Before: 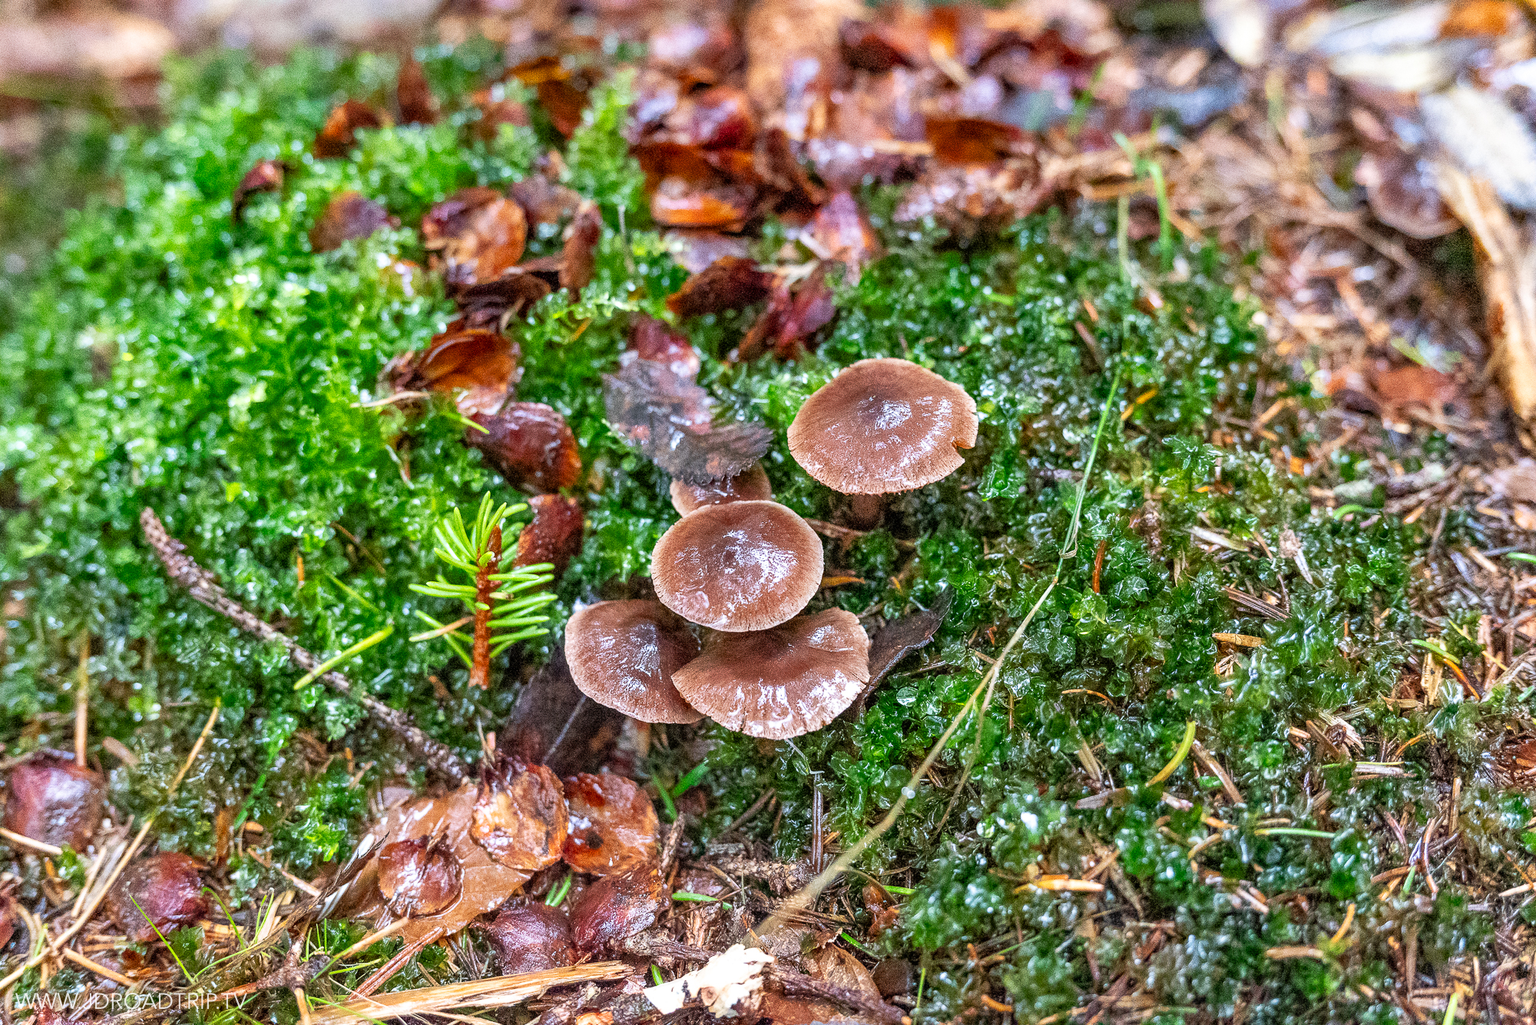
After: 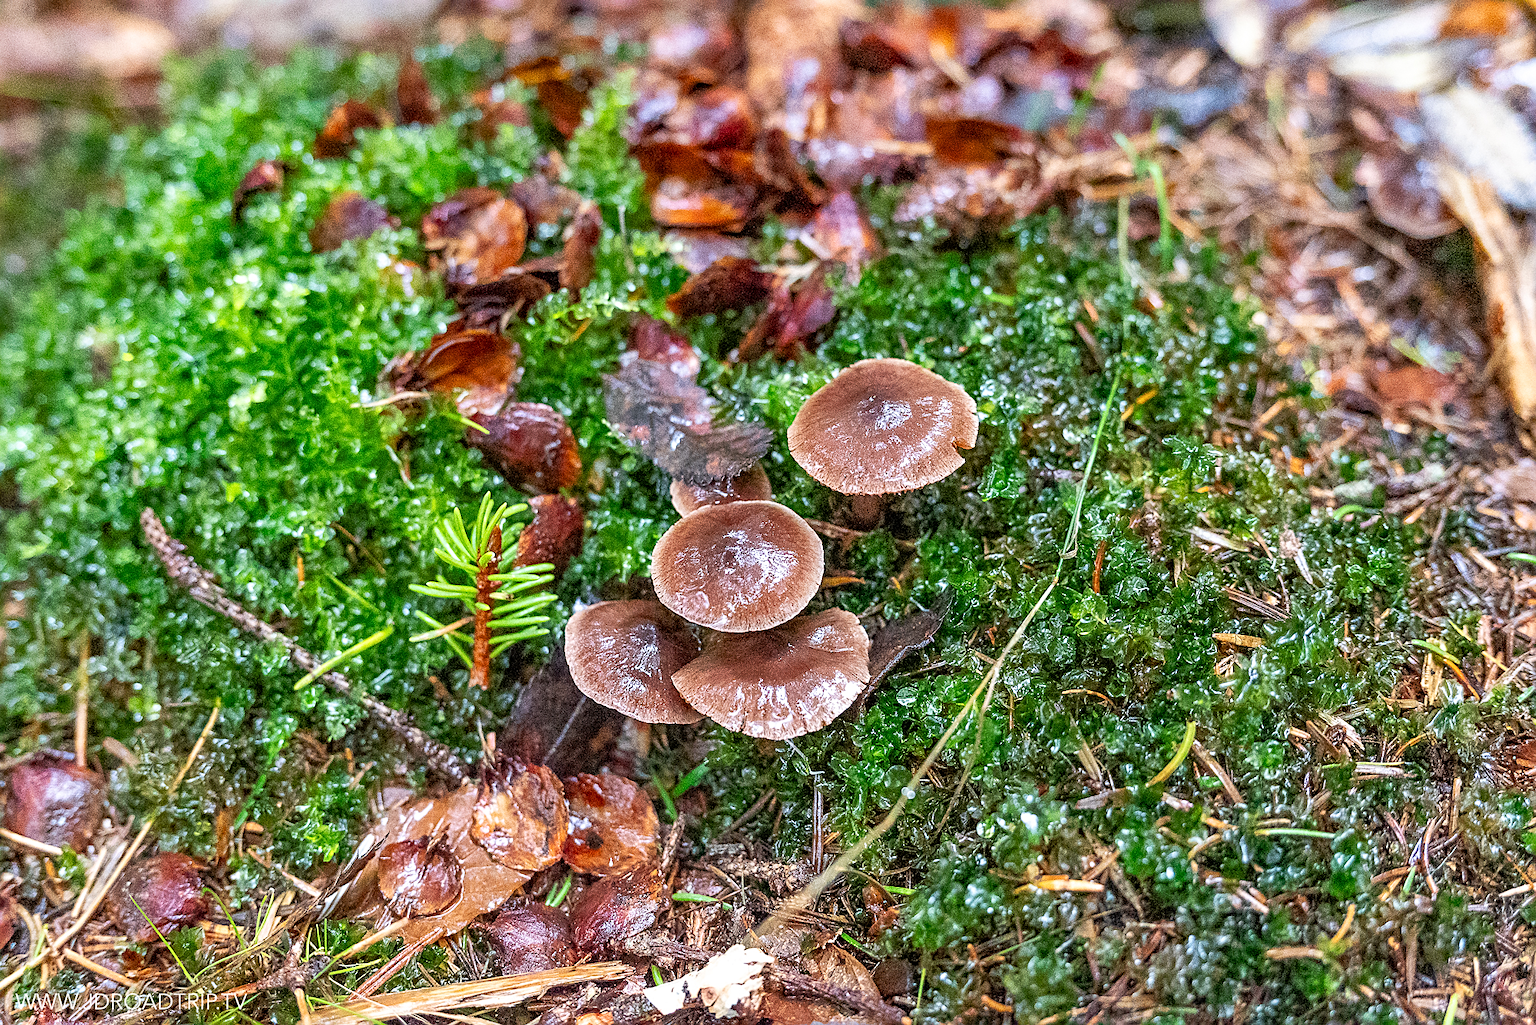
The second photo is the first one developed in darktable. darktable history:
sharpen: amount 0.492
